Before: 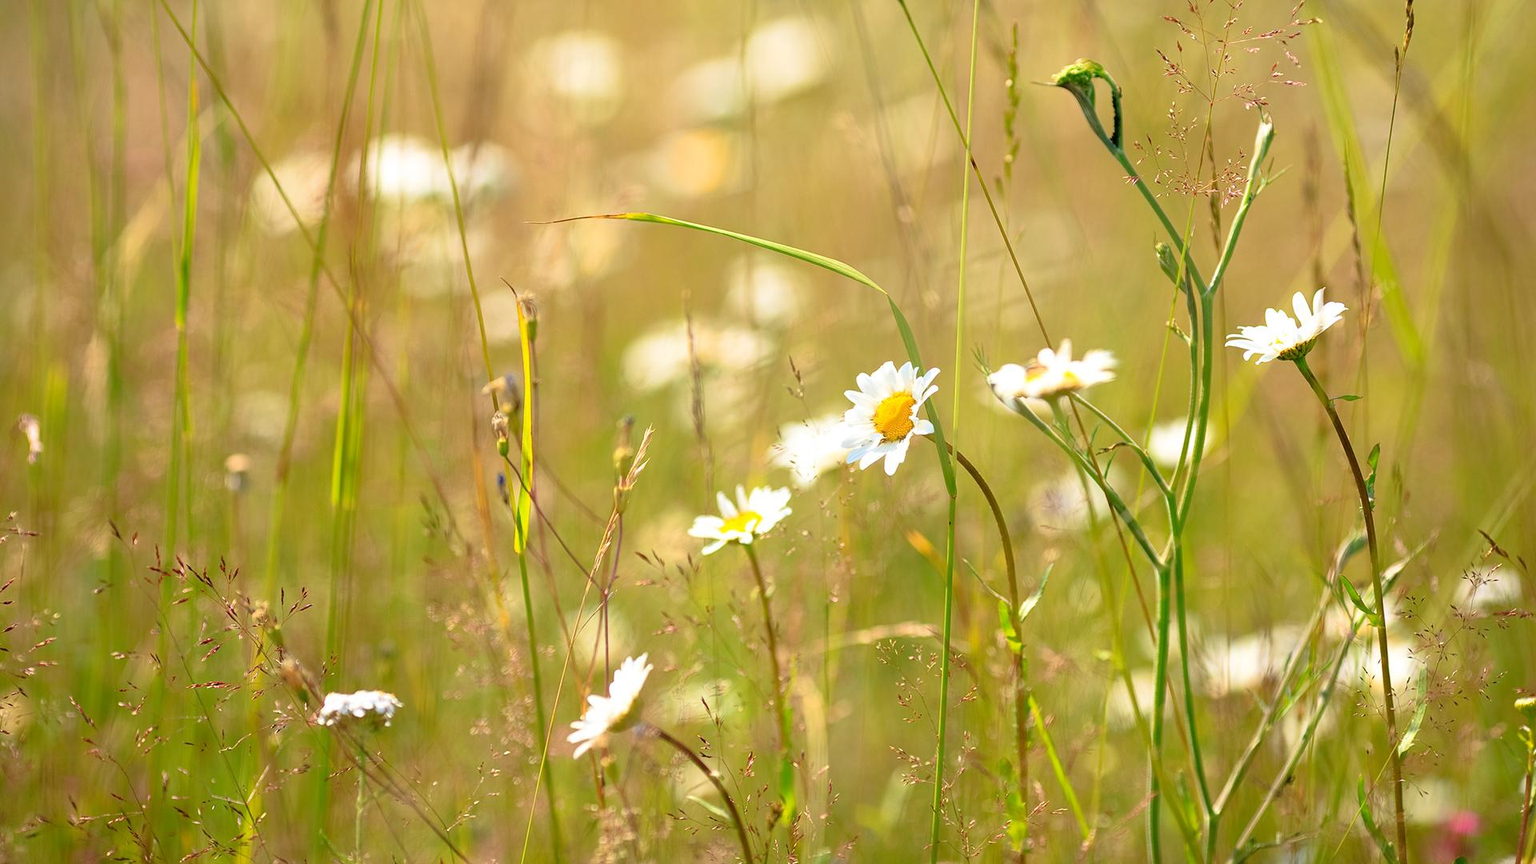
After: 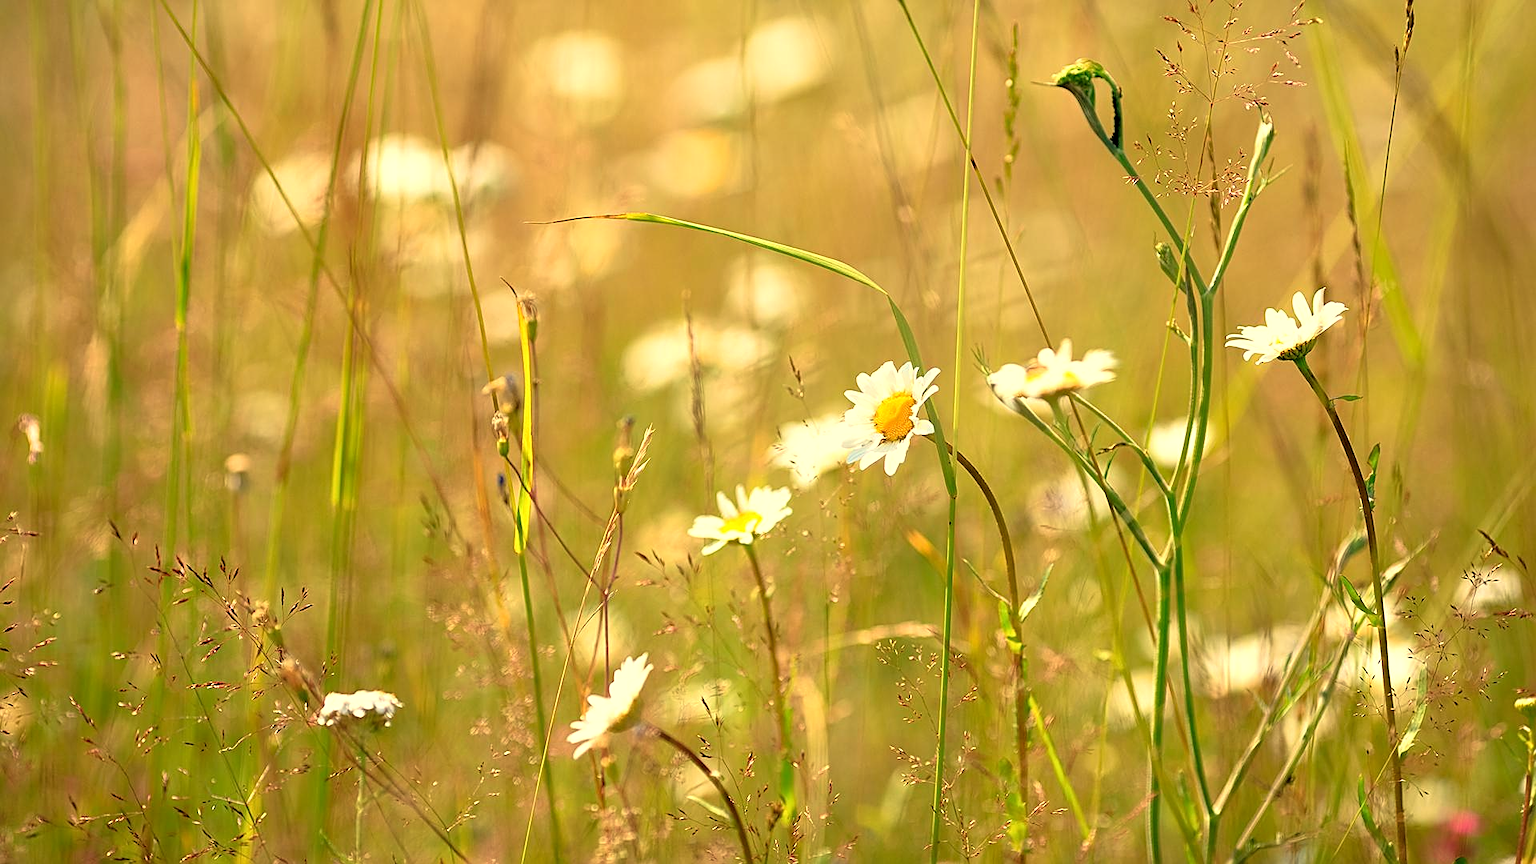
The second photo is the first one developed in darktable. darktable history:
white balance: red 1.08, blue 0.791
sharpen: on, module defaults
contrast equalizer: octaves 7, y [[0.528 ×6], [0.514 ×6], [0.362 ×6], [0 ×6], [0 ×6]]
